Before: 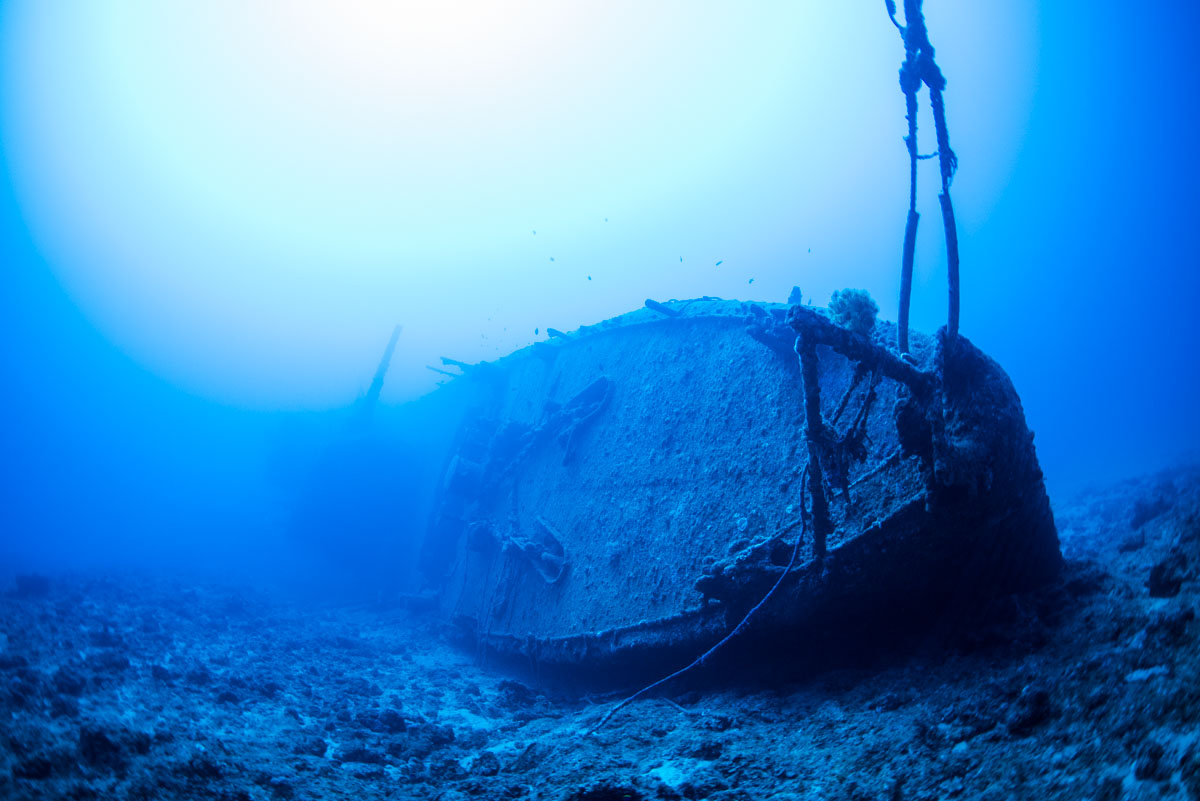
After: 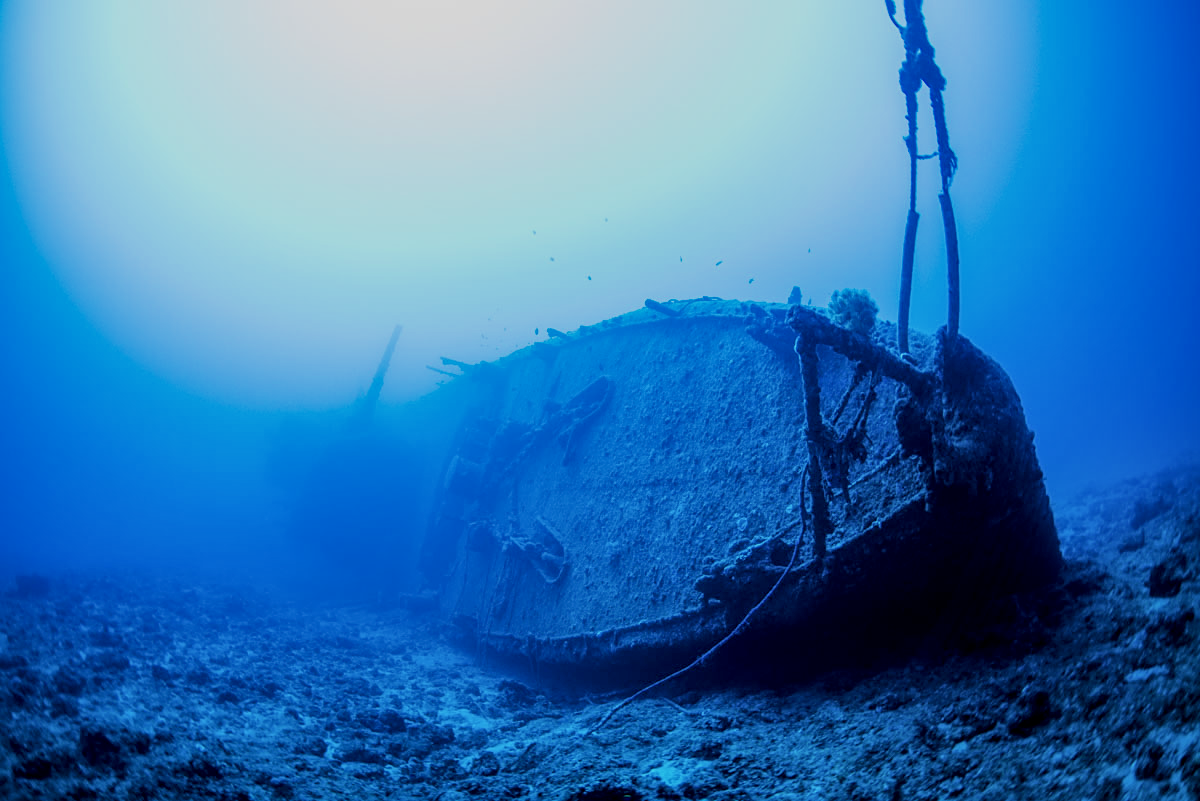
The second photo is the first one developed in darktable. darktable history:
filmic rgb: black relative exposure -7.65 EV, white relative exposure 4.56 EV, hardness 3.61, color science v6 (2022)
local contrast: on, module defaults
sharpen: amount 0.213
